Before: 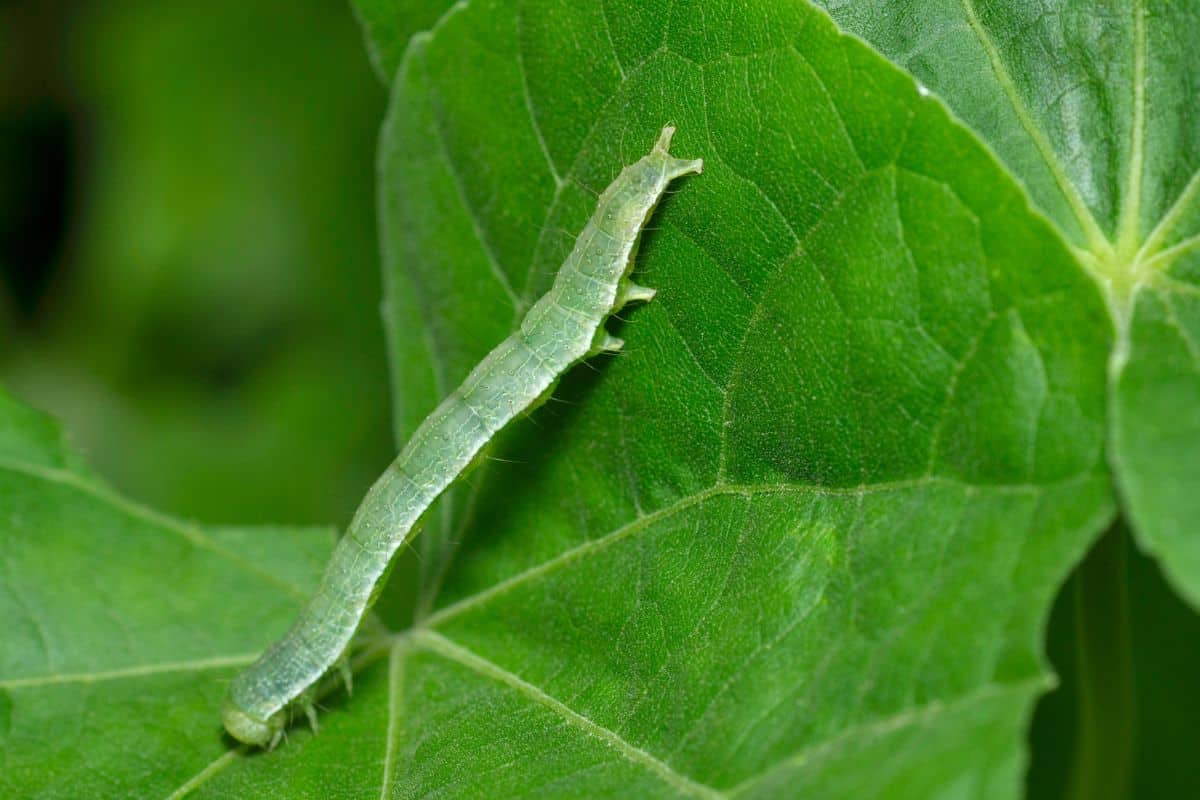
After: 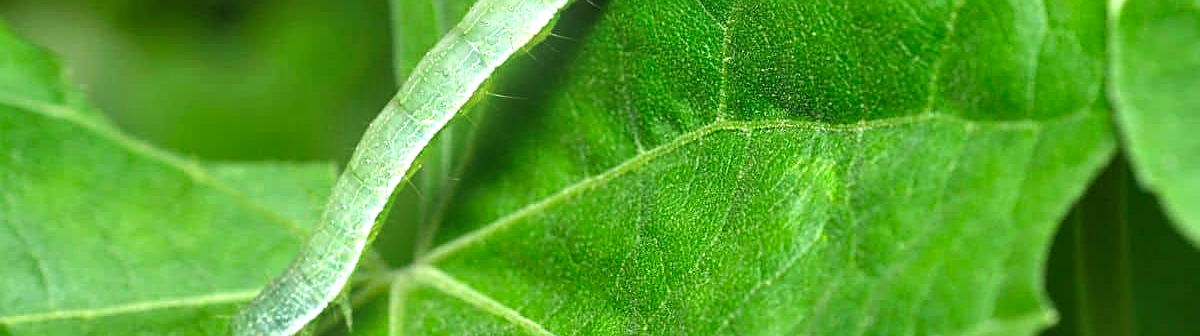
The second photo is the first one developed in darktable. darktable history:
crop: top 45.551%, bottom 12.262%
exposure: exposure 0.564 EV, compensate highlight preservation false
local contrast: mode bilateral grid, contrast 15, coarseness 36, detail 105%, midtone range 0.2
tone equalizer: -8 EV -0.417 EV, -7 EV -0.389 EV, -6 EV -0.333 EV, -5 EV -0.222 EV, -3 EV 0.222 EV, -2 EV 0.333 EV, -1 EV 0.389 EV, +0 EV 0.417 EV, edges refinement/feathering 500, mask exposure compensation -1.57 EV, preserve details no
bloom: size 9%, threshold 100%, strength 7%
shadows and highlights: soften with gaussian
sharpen: on, module defaults
